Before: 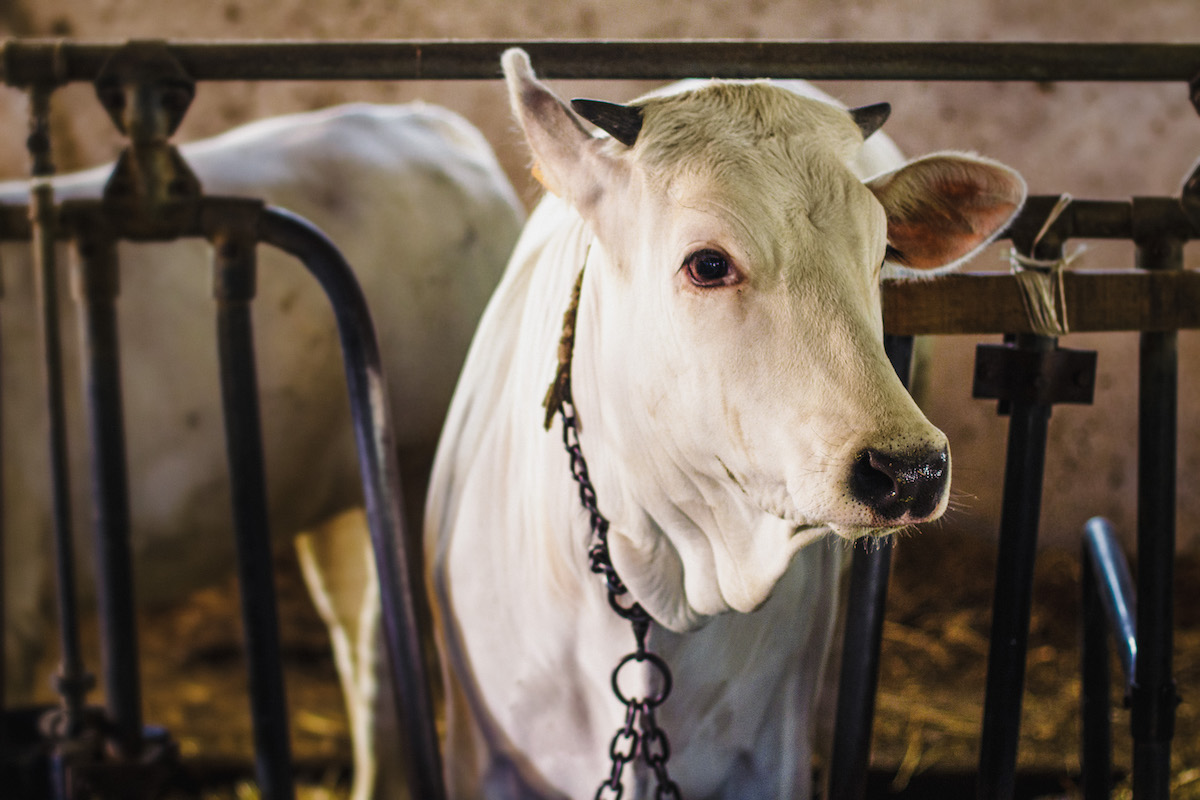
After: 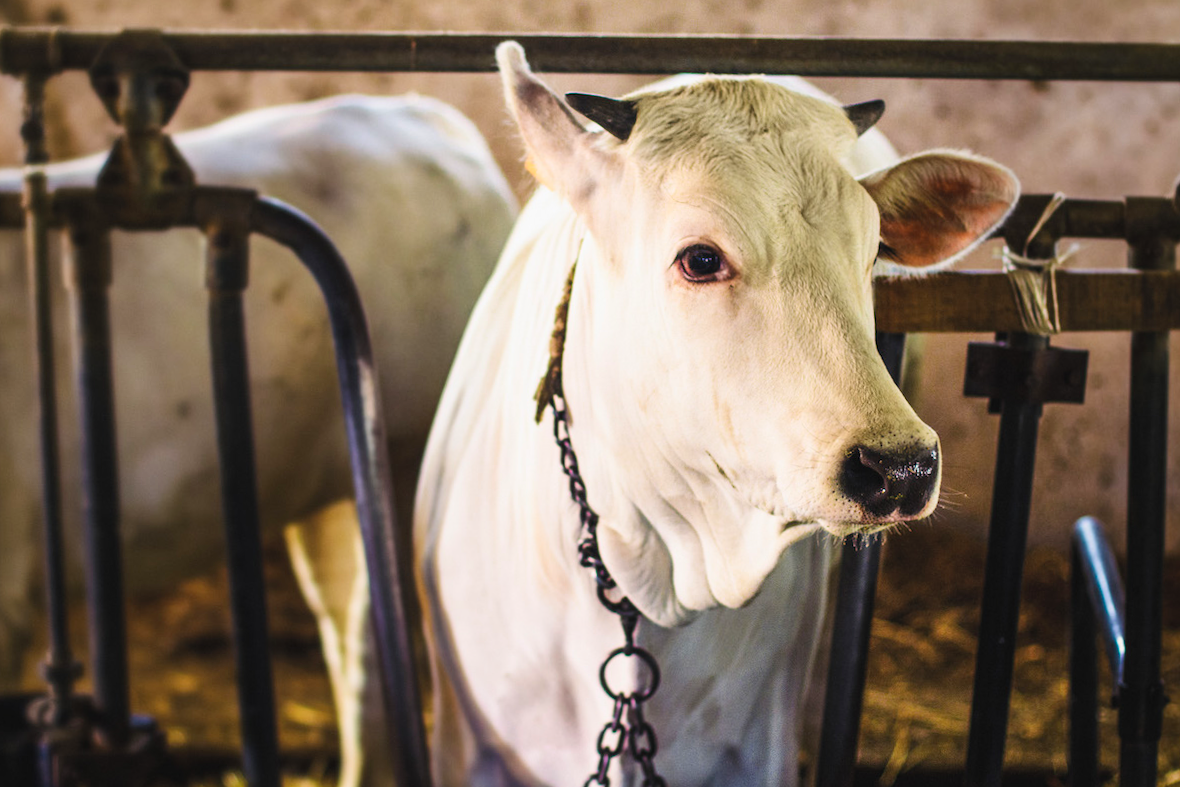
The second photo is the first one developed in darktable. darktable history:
contrast brightness saturation: contrast 0.198, brightness 0.17, saturation 0.221
crop and rotate: angle -0.625°
